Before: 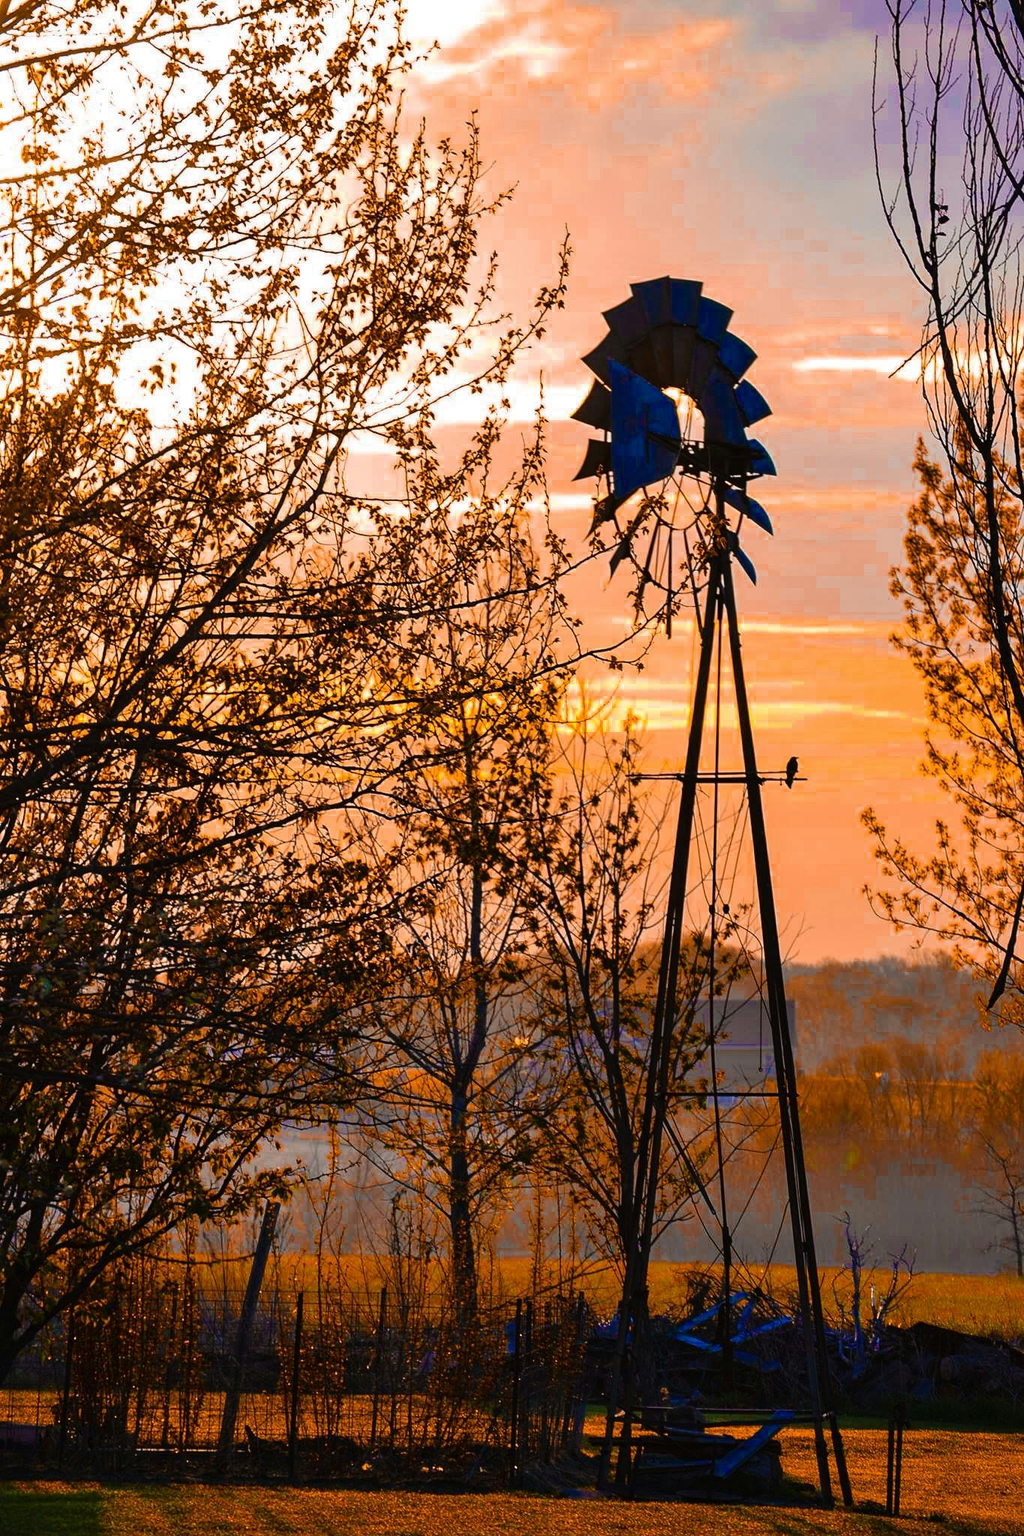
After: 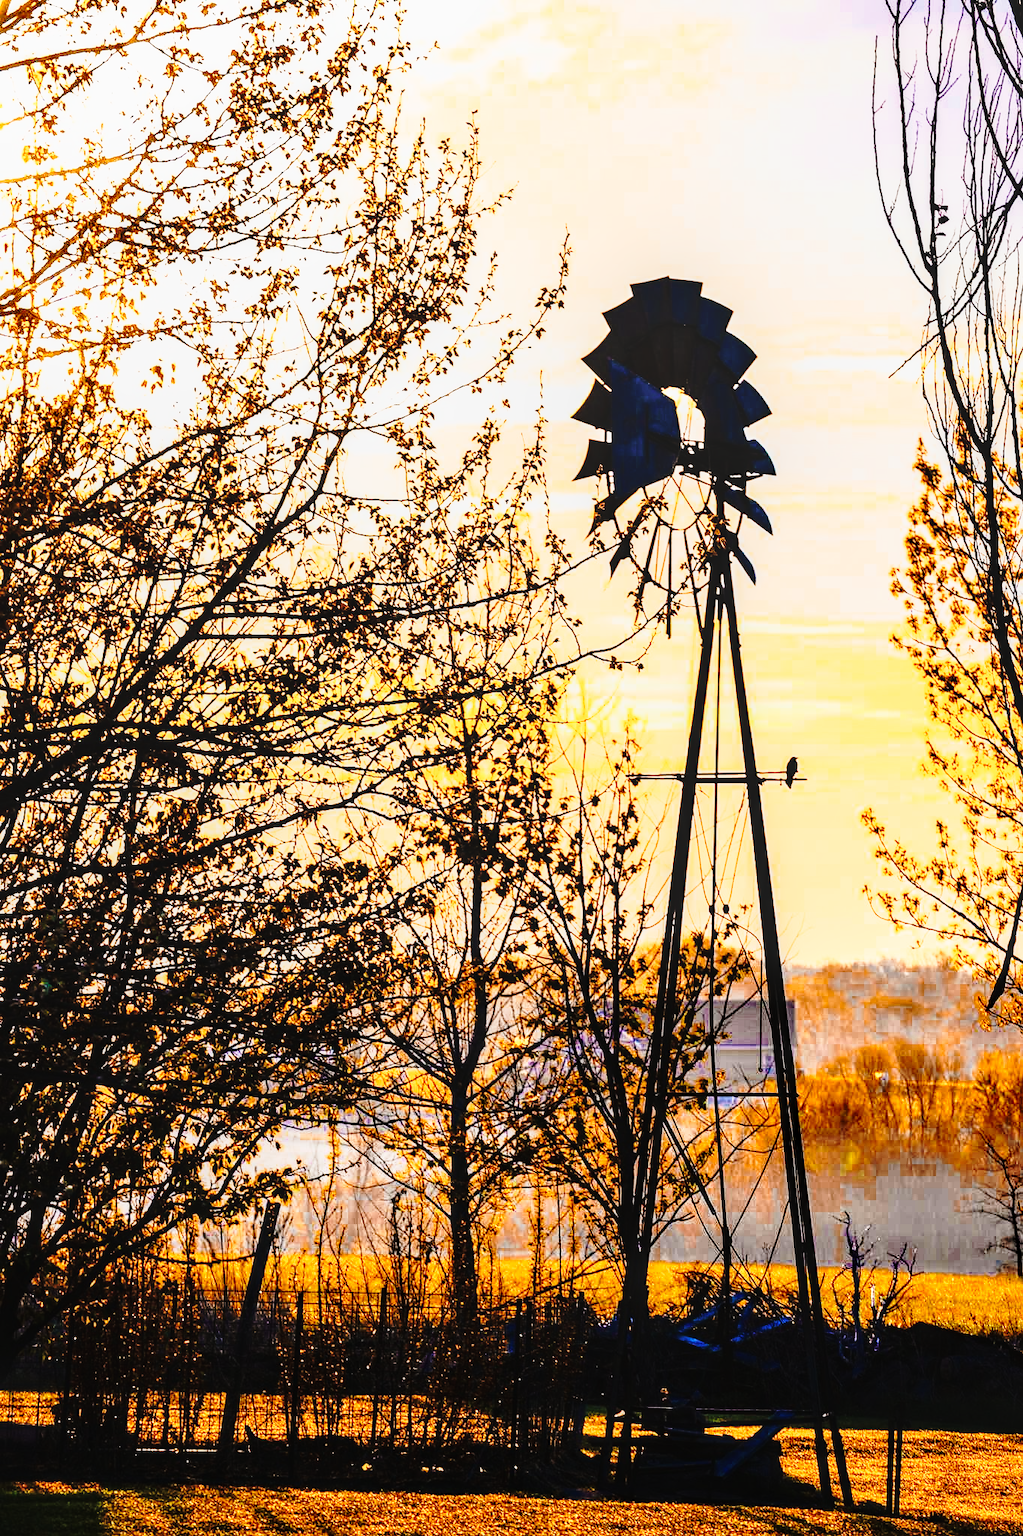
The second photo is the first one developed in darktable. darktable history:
base curve: curves: ch0 [(0, 0) (0.032, 0.037) (0.105, 0.228) (0.435, 0.76) (0.856, 0.983) (1, 1)], preserve colors none
local contrast: on, module defaults
rgb curve: curves: ch0 [(0, 0) (0.21, 0.15) (0.24, 0.21) (0.5, 0.75) (0.75, 0.96) (0.89, 0.99) (1, 1)]; ch1 [(0, 0.02) (0.21, 0.13) (0.25, 0.2) (0.5, 0.67) (0.75, 0.9) (0.89, 0.97) (1, 1)]; ch2 [(0, 0.02) (0.21, 0.13) (0.25, 0.2) (0.5, 0.67) (0.75, 0.9) (0.89, 0.97) (1, 1)], compensate middle gray true
